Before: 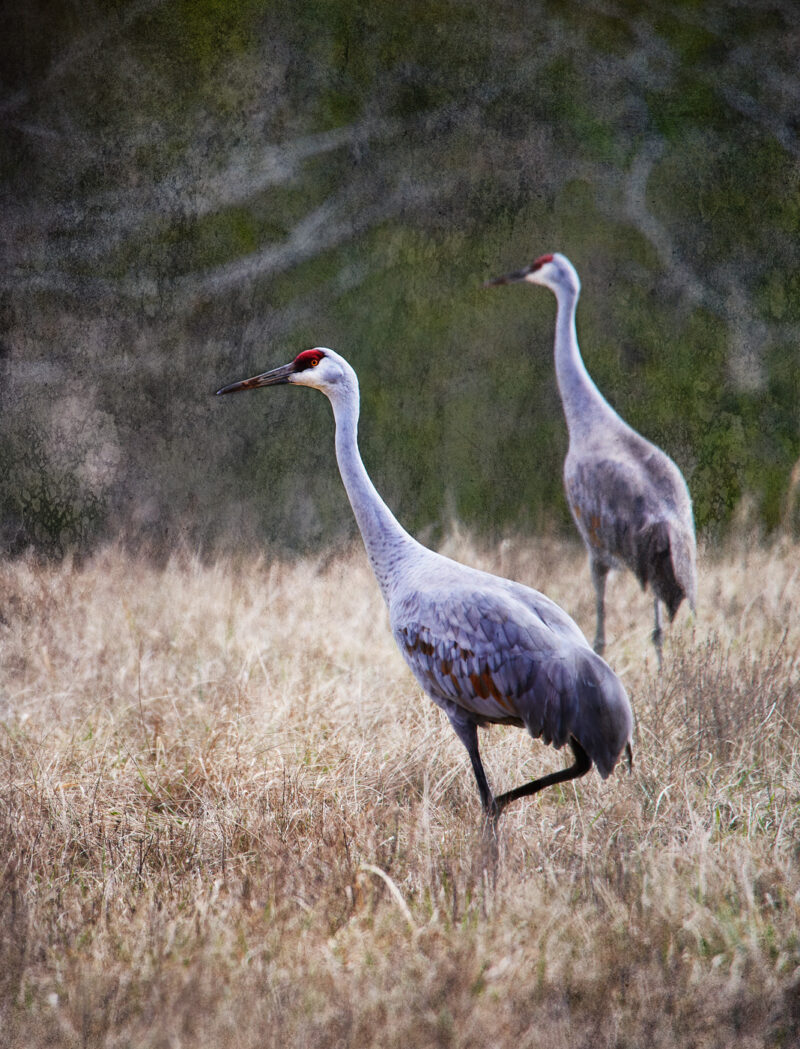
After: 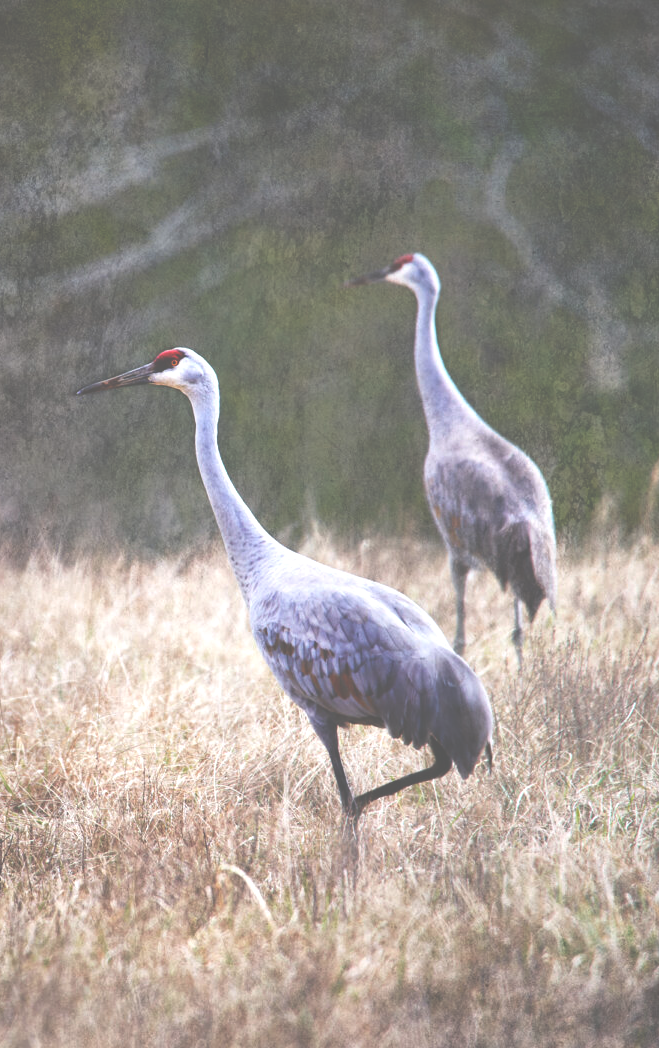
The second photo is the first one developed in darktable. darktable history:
crop: left 17.577%, bottom 0.018%
tone equalizer: mask exposure compensation -0.486 EV
exposure: black level correction -0.071, exposure 0.501 EV, compensate exposure bias true, compensate highlight preservation false
